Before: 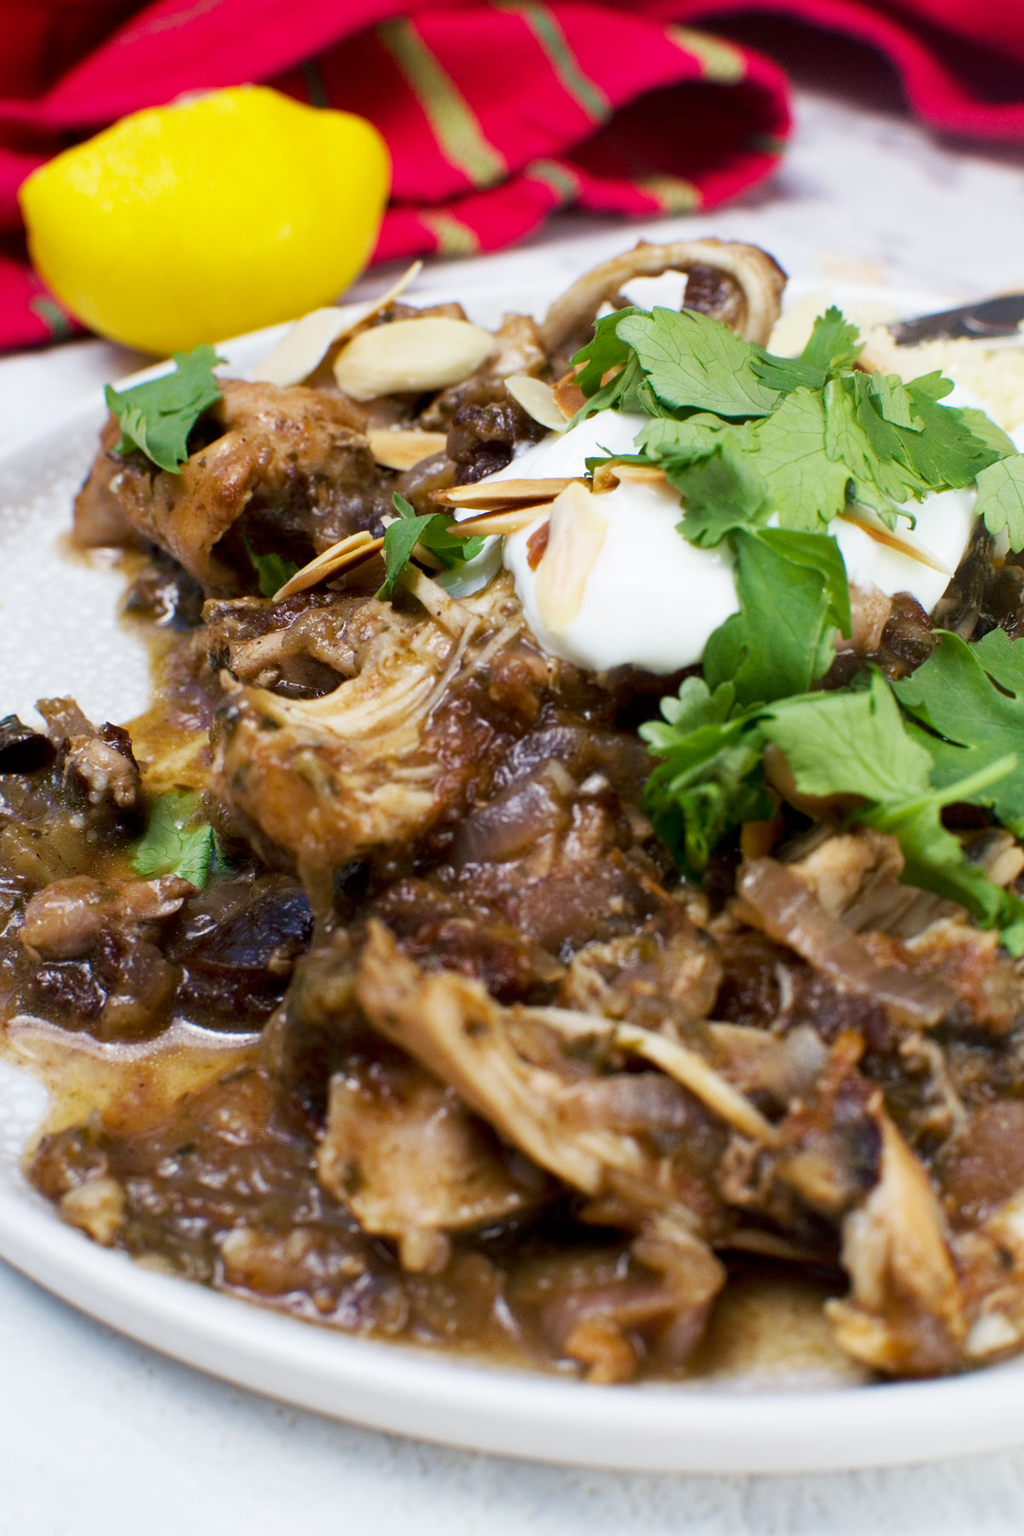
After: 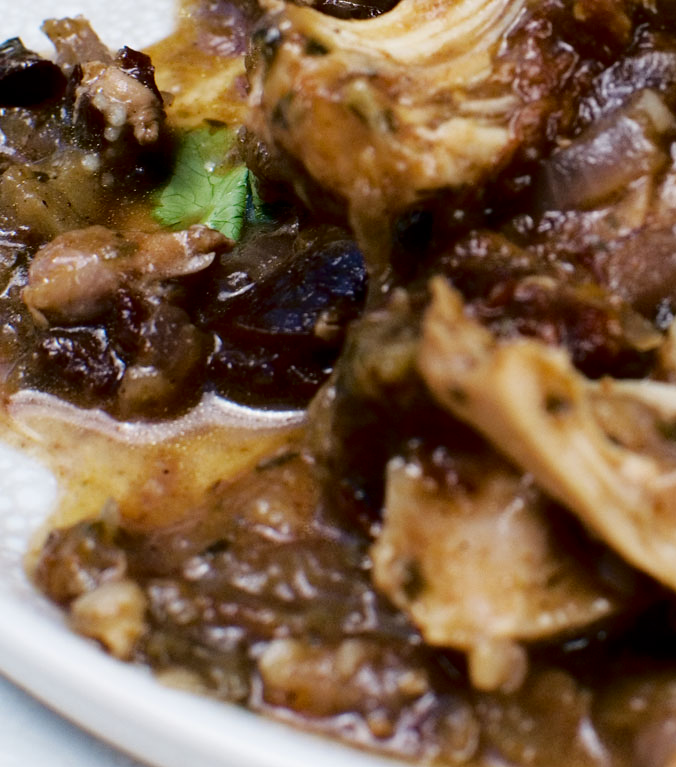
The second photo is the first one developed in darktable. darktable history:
fill light: exposure -2 EV, width 8.6
crop: top 44.483%, right 43.593%, bottom 12.892%
